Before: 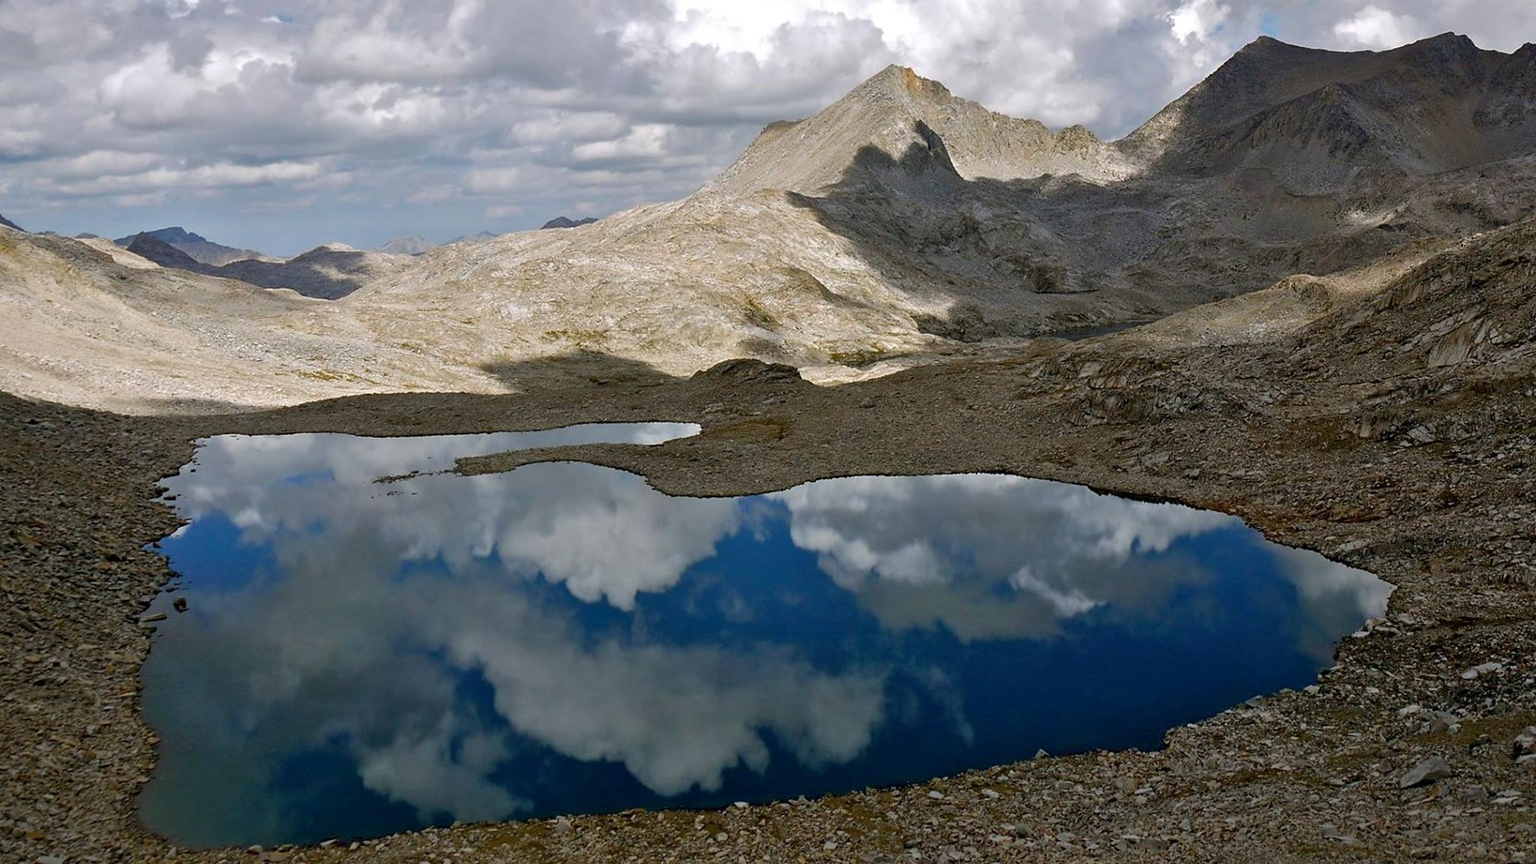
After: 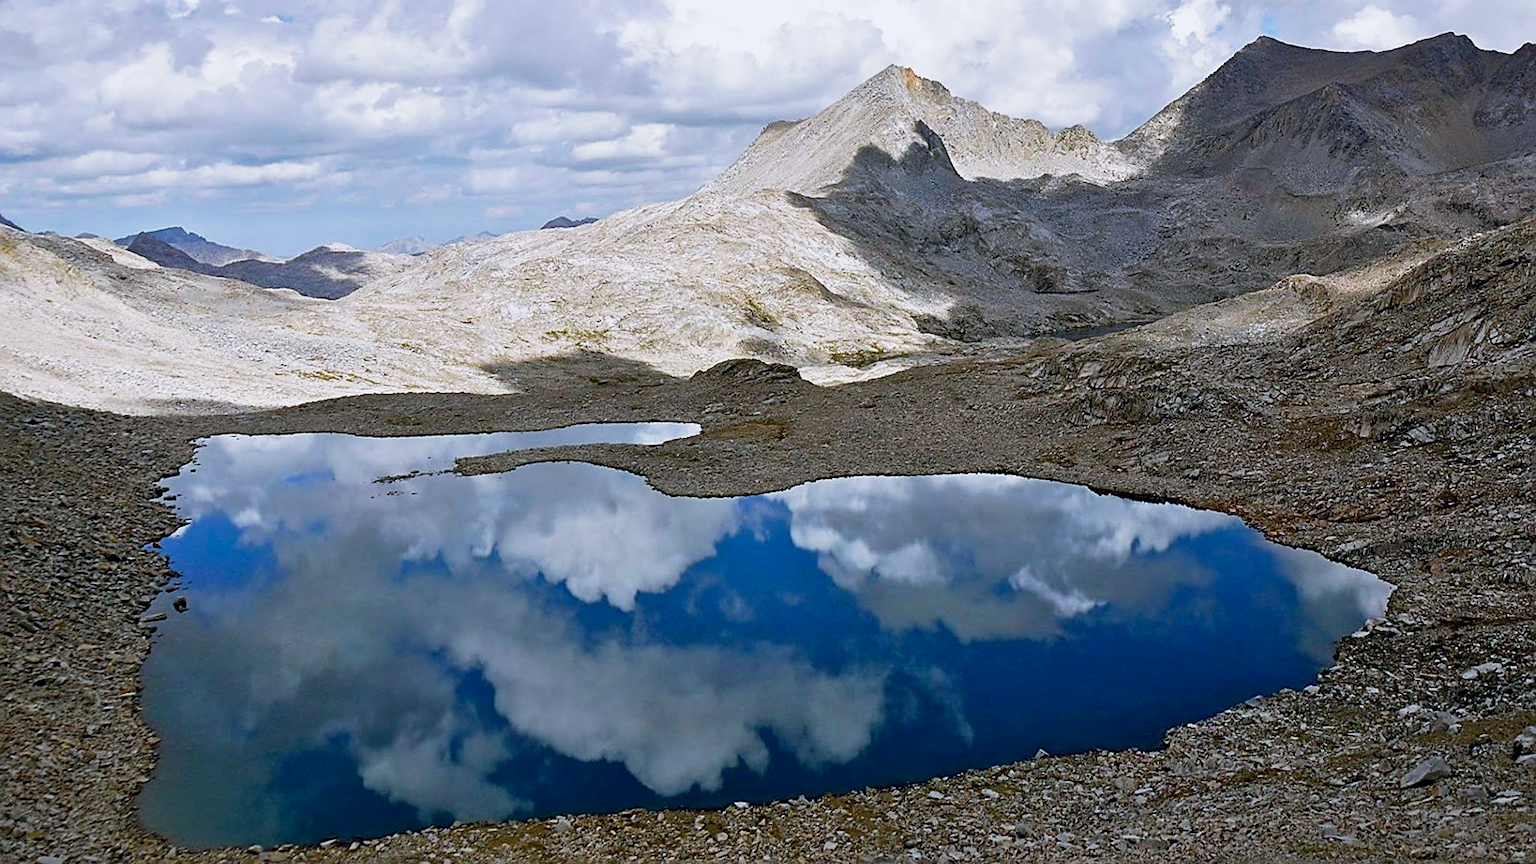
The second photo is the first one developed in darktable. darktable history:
sharpen: on, module defaults
base curve: curves: ch0 [(0, 0) (0.088, 0.125) (0.176, 0.251) (0.354, 0.501) (0.613, 0.749) (1, 0.877)], preserve colors none
color calibration: illuminant as shot in camera, x 0.37, y 0.382, temperature 4316.35 K
